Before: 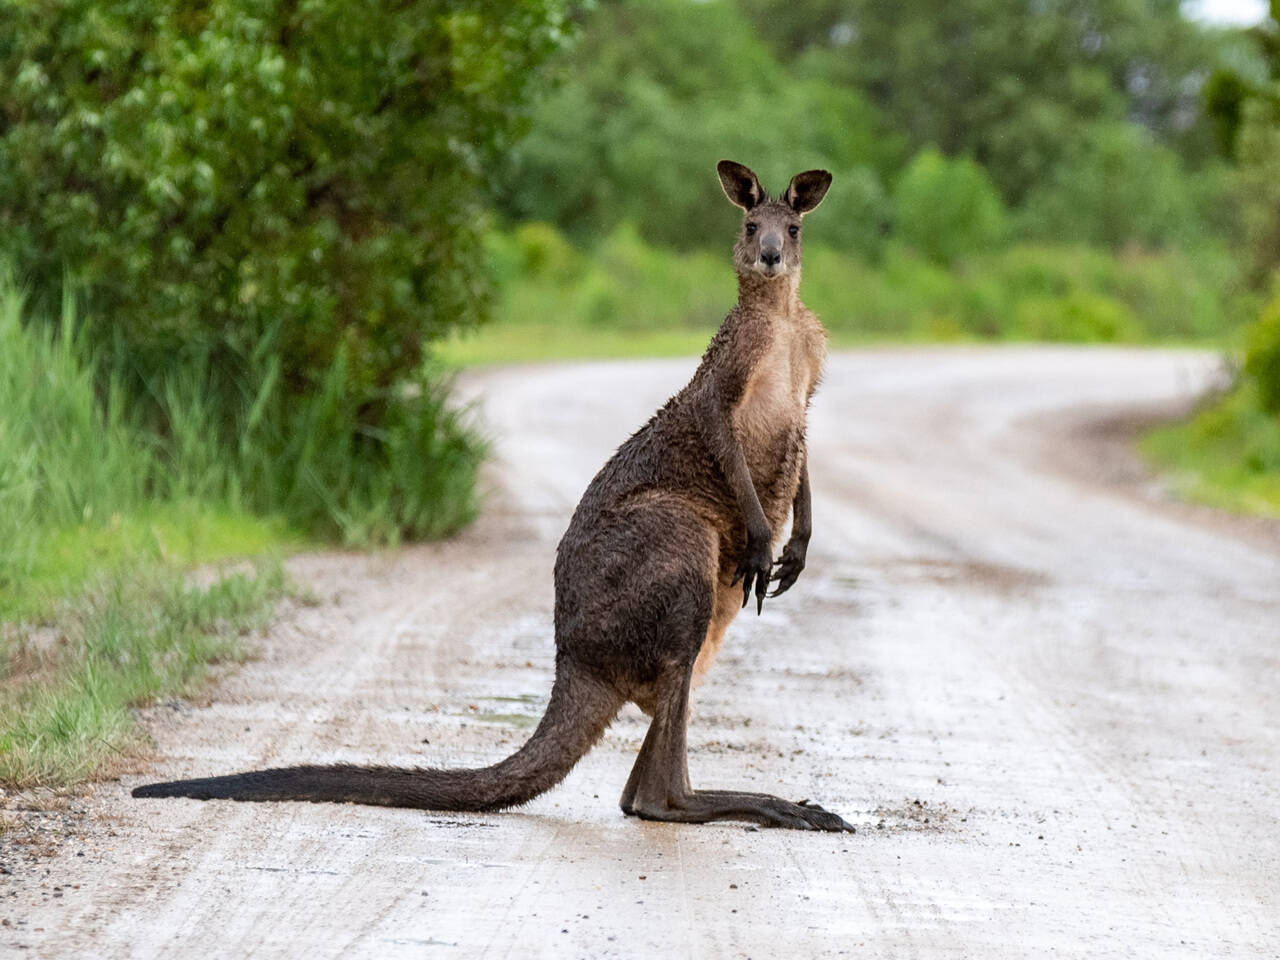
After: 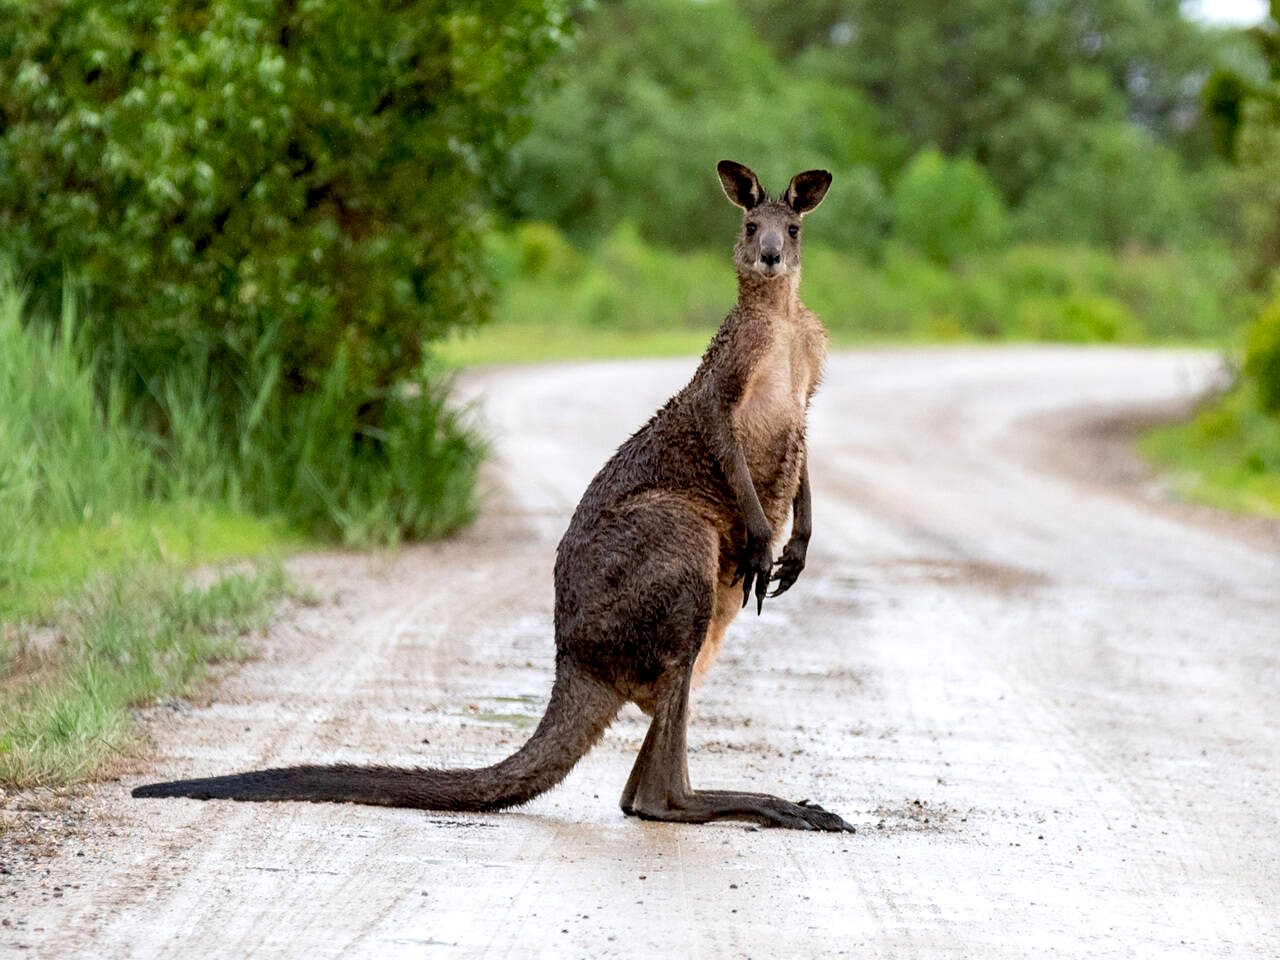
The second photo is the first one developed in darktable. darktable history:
exposure: black level correction 0.01, exposure 0.117 EV, compensate highlight preservation false
